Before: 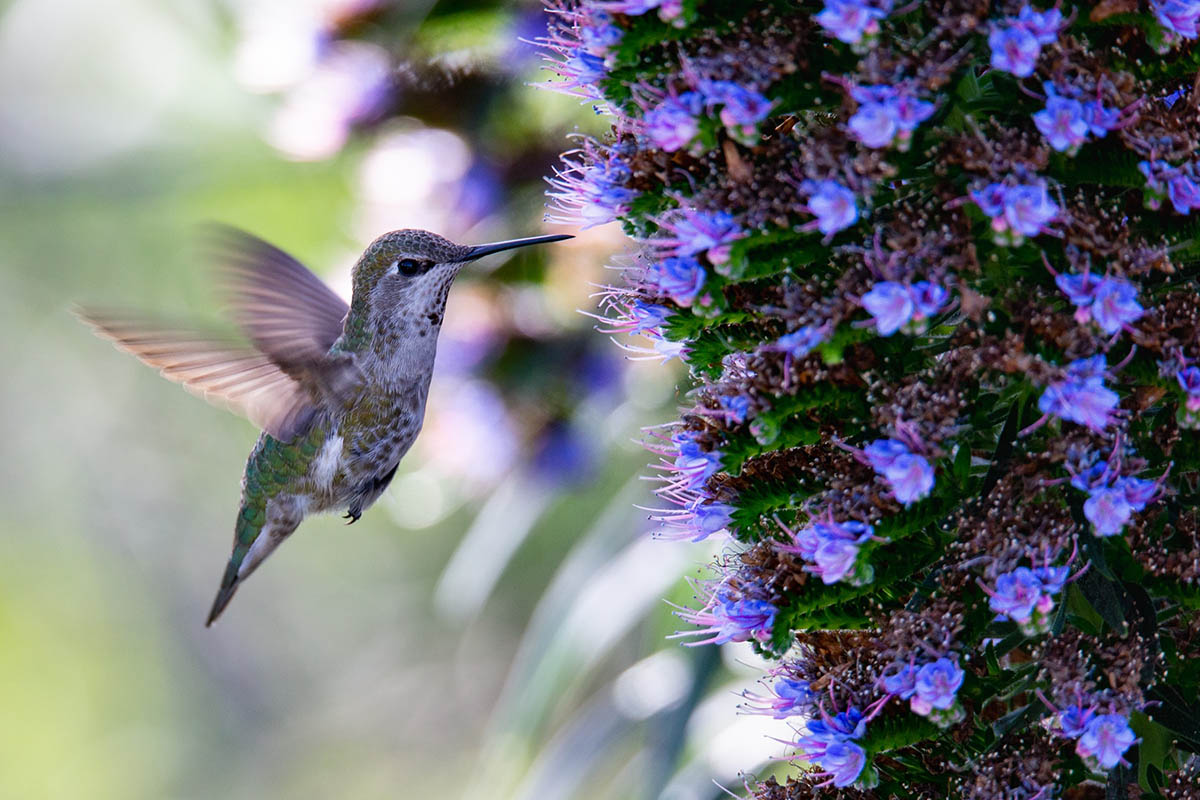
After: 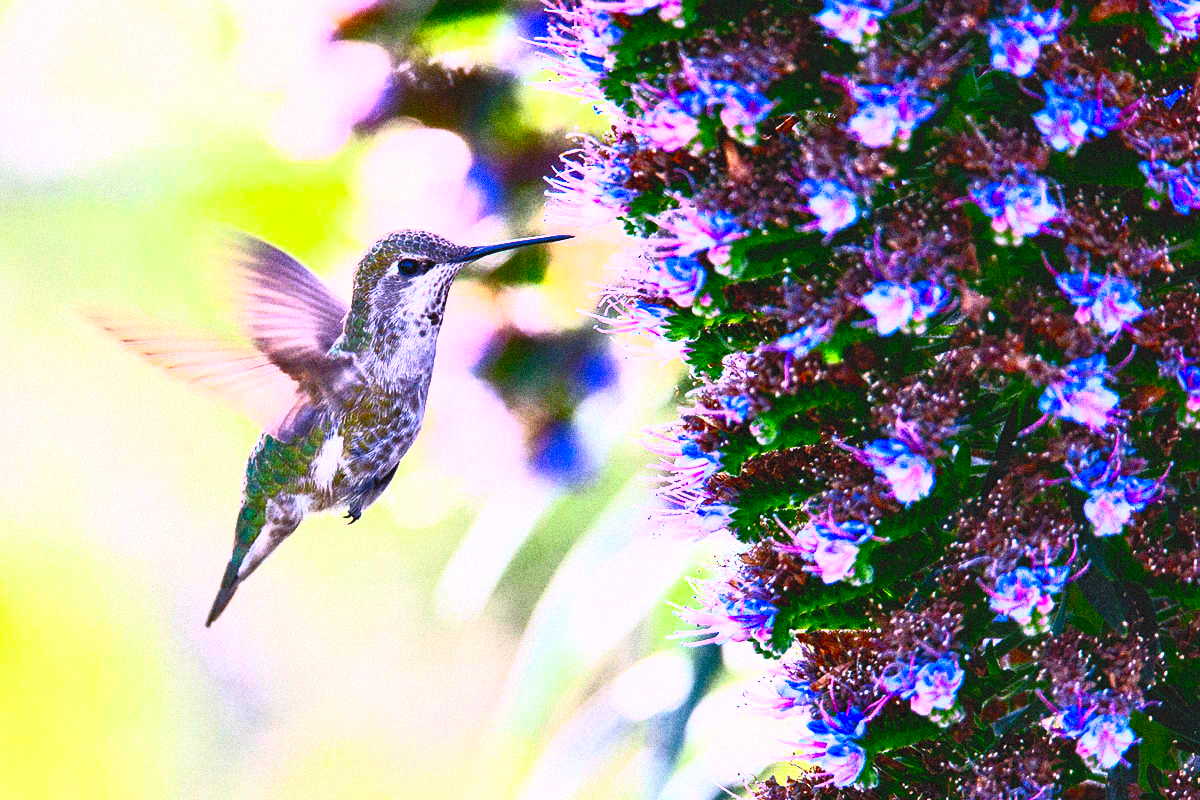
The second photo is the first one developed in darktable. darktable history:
grain: coarseness 14.49 ISO, strength 48.04%, mid-tones bias 35%
tone equalizer: on, module defaults
color correction: highlights a* 7.34, highlights b* 4.37
contrast brightness saturation: contrast 1, brightness 1, saturation 1
